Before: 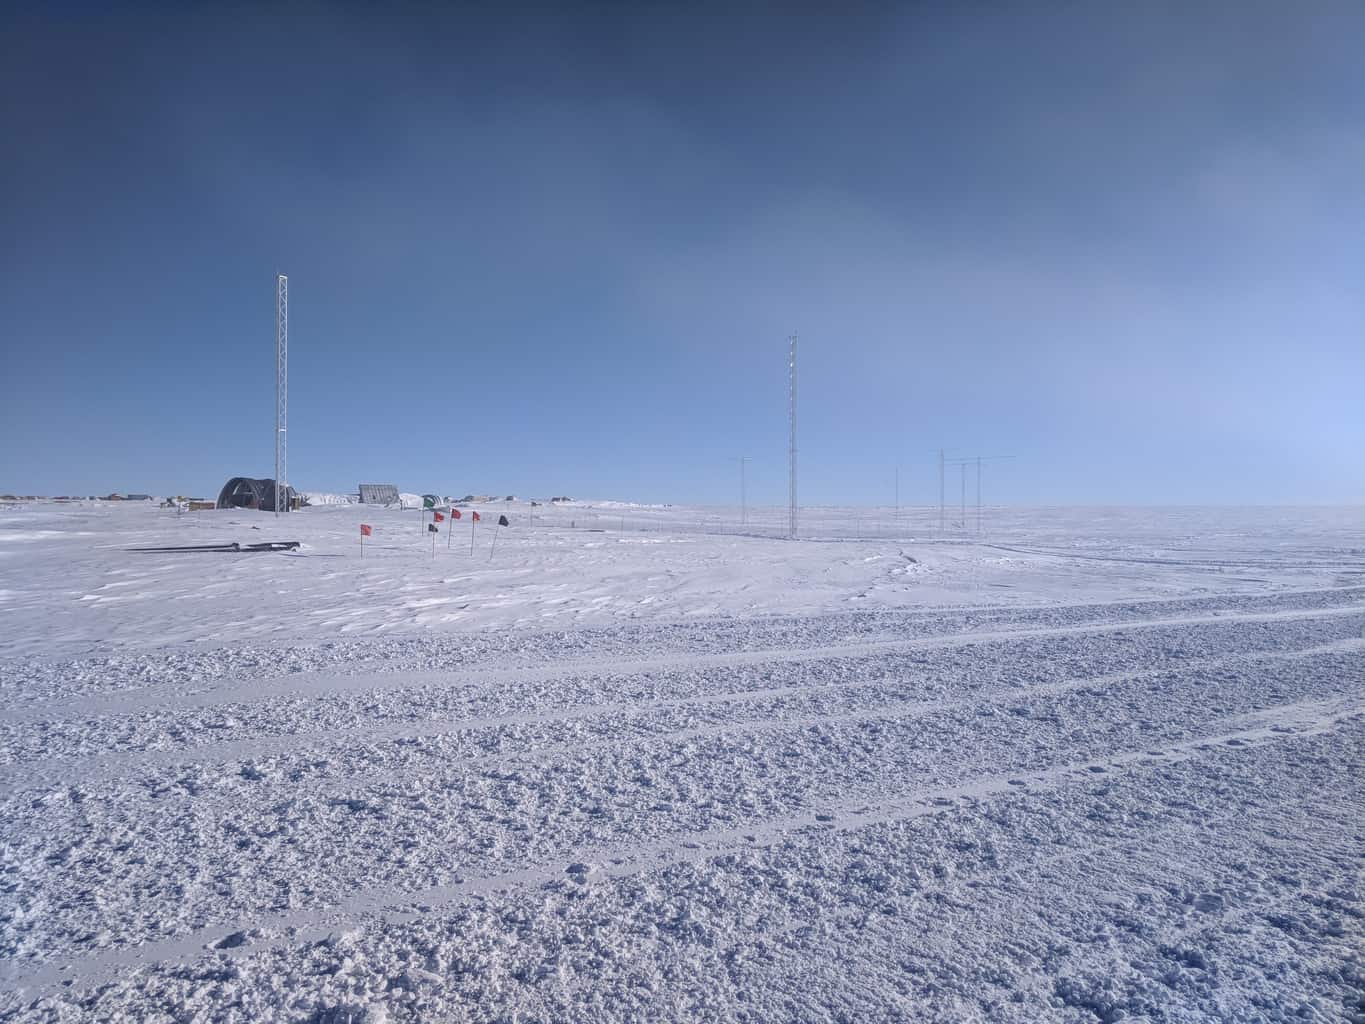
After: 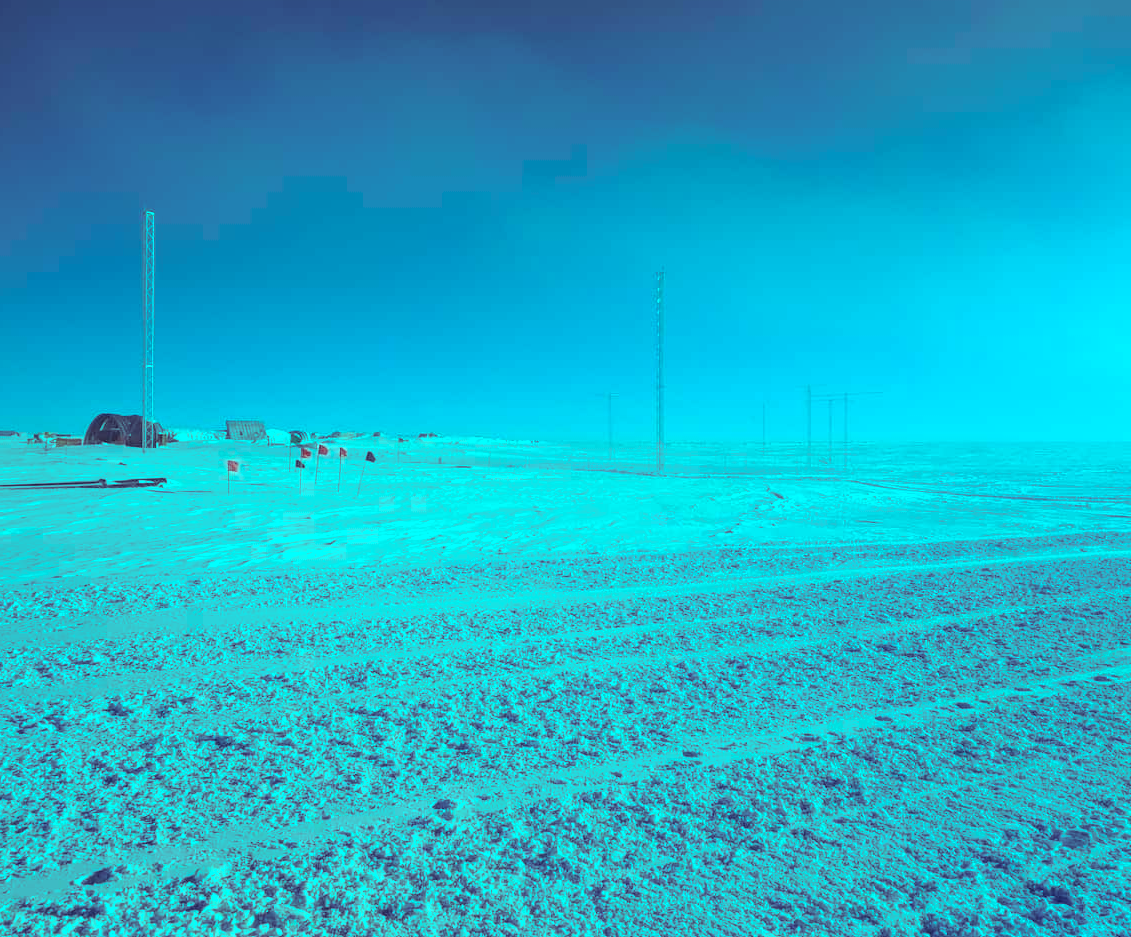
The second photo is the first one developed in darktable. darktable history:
color balance rgb: shadows lift › luminance 0.49%, shadows lift › chroma 6.83%, shadows lift › hue 300.29°, power › hue 208.98°, highlights gain › luminance 20.24%, highlights gain › chroma 13.17%, highlights gain › hue 173.85°, perceptual saturation grading › global saturation 18.05%
crop: left 9.807%, top 6.259%, right 7.334%, bottom 2.177%
